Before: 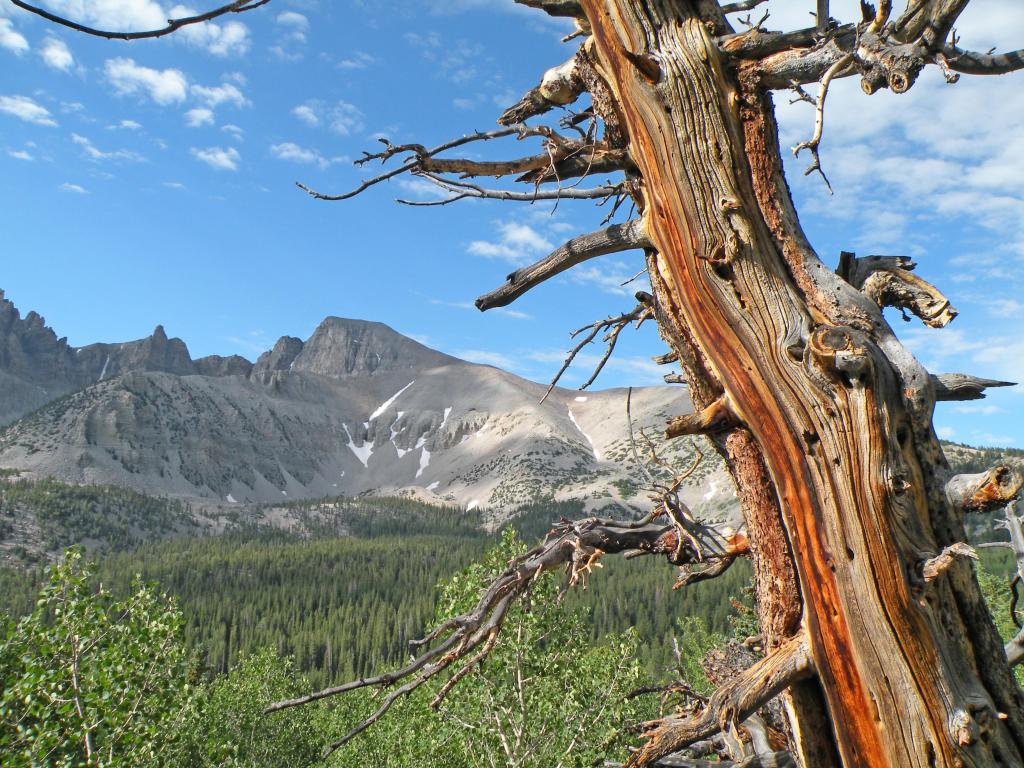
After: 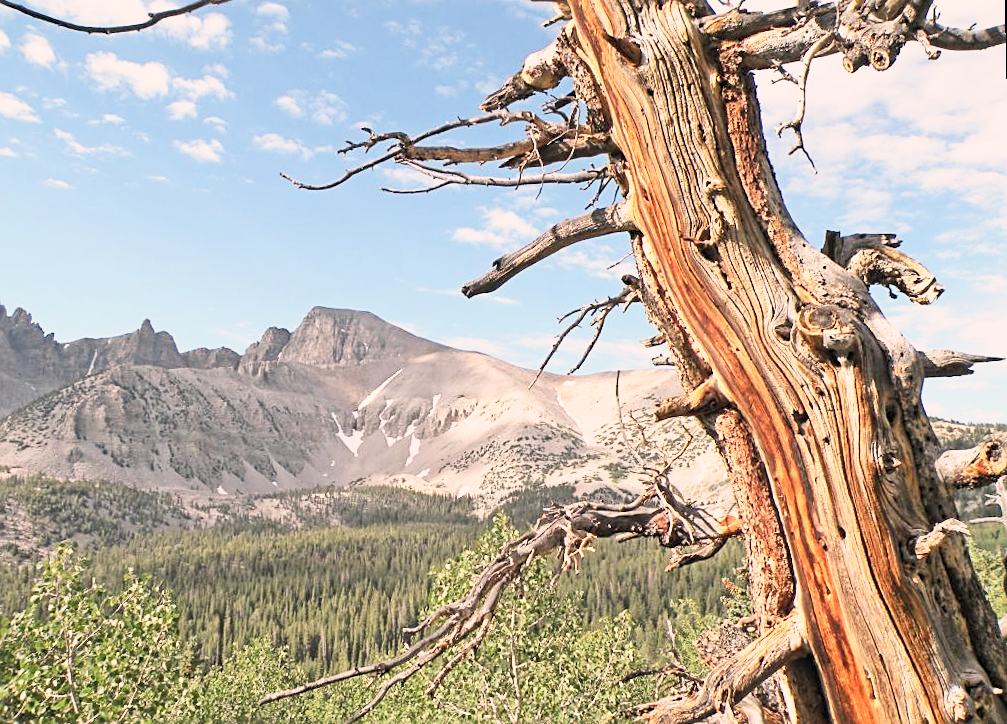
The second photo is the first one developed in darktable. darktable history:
sharpen: on, module defaults
rotate and perspective: rotation -1.24°, automatic cropping off
crop: left 1.964%, top 3.251%, right 1.122%, bottom 4.933%
shadows and highlights: shadows 25, highlights -25
color correction: highlights a* 5.59, highlights b* 5.24, saturation 0.68
contrast brightness saturation: contrast 0.2, brightness 0.16, saturation 0.22
white balance: red 1.127, blue 0.943
base curve: curves: ch0 [(0, 0) (0.088, 0.125) (0.176, 0.251) (0.354, 0.501) (0.613, 0.749) (1, 0.877)], preserve colors none
